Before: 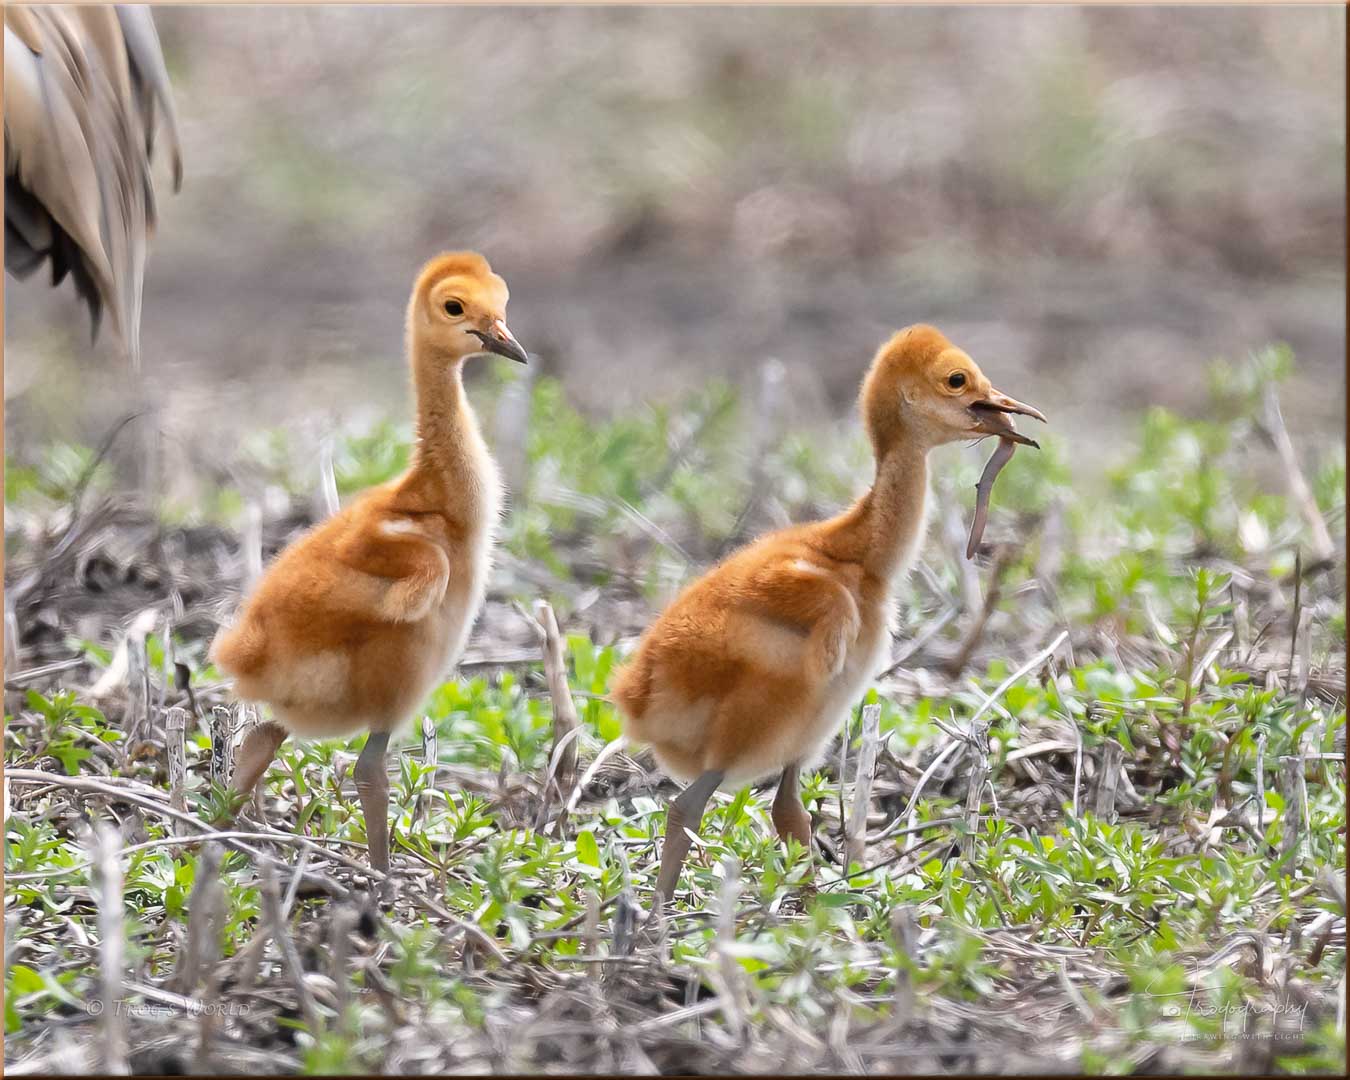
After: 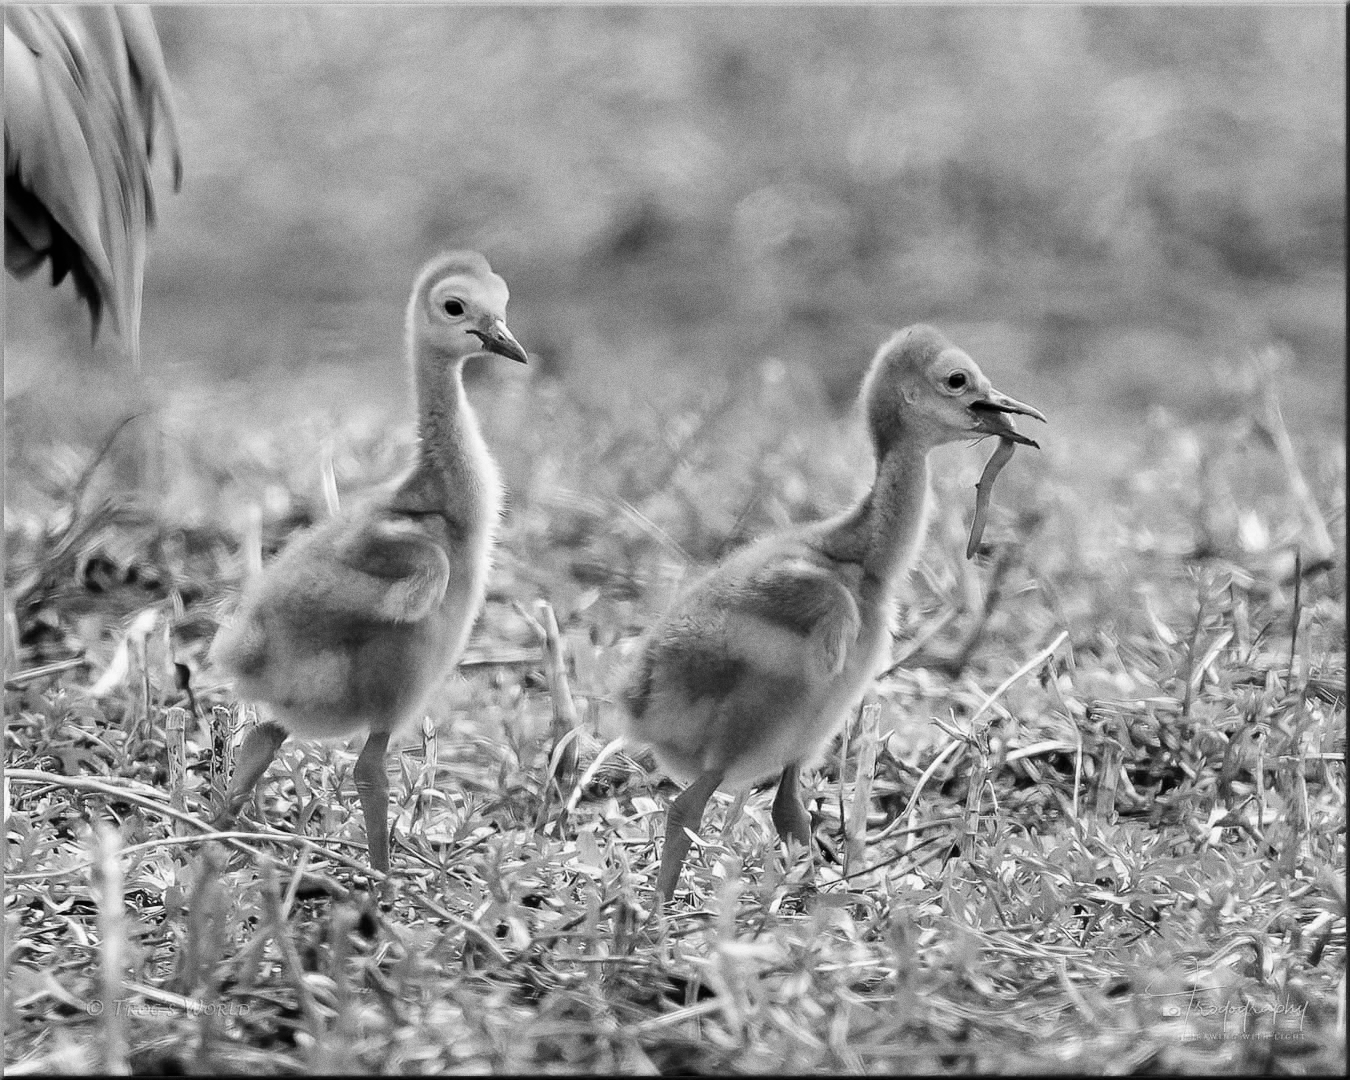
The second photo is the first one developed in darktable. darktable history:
grain: coarseness 0.09 ISO
monochrome: on, module defaults
tone curve: curves: ch0 [(0, 0) (0.068, 0.012) (0.183, 0.089) (0.341, 0.283) (0.547, 0.532) (0.828, 0.815) (1, 0.983)]; ch1 [(0, 0) (0.23, 0.166) (0.34, 0.308) (0.371, 0.337) (0.429, 0.411) (0.477, 0.462) (0.499, 0.5) (0.529, 0.537) (0.559, 0.582) (0.743, 0.798) (1, 1)]; ch2 [(0, 0) (0.431, 0.414) (0.498, 0.503) (0.524, 0.528) (0.568, 0.546) (0.6, 0.597) (0.634, 0.645) (0.728, 0.742) (1, 1)], color space Lab, independent channels, preserve colors none
